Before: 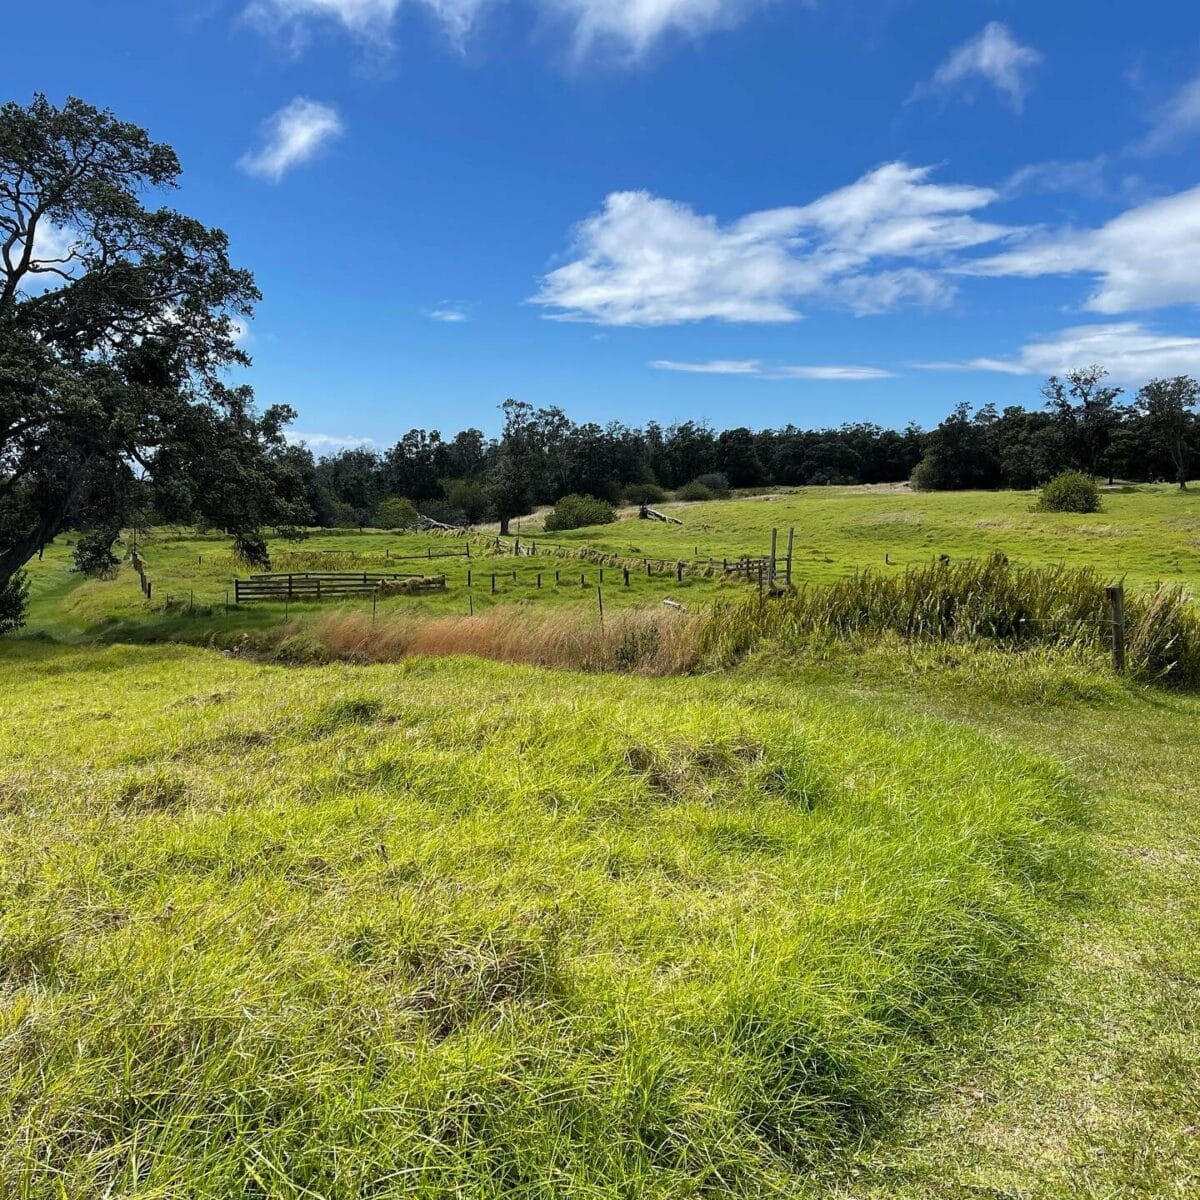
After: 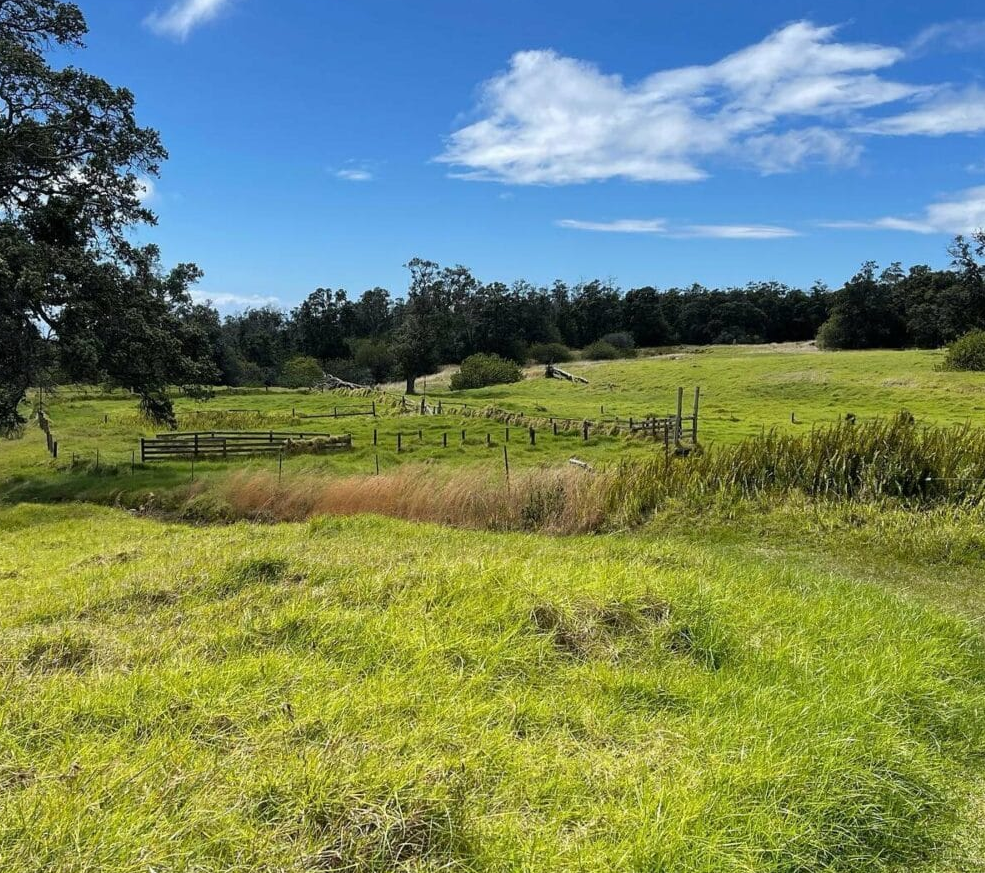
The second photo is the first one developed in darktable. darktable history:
crop: left 7.891%, top 11.766%, right 10.005%, bottom 15.477%
